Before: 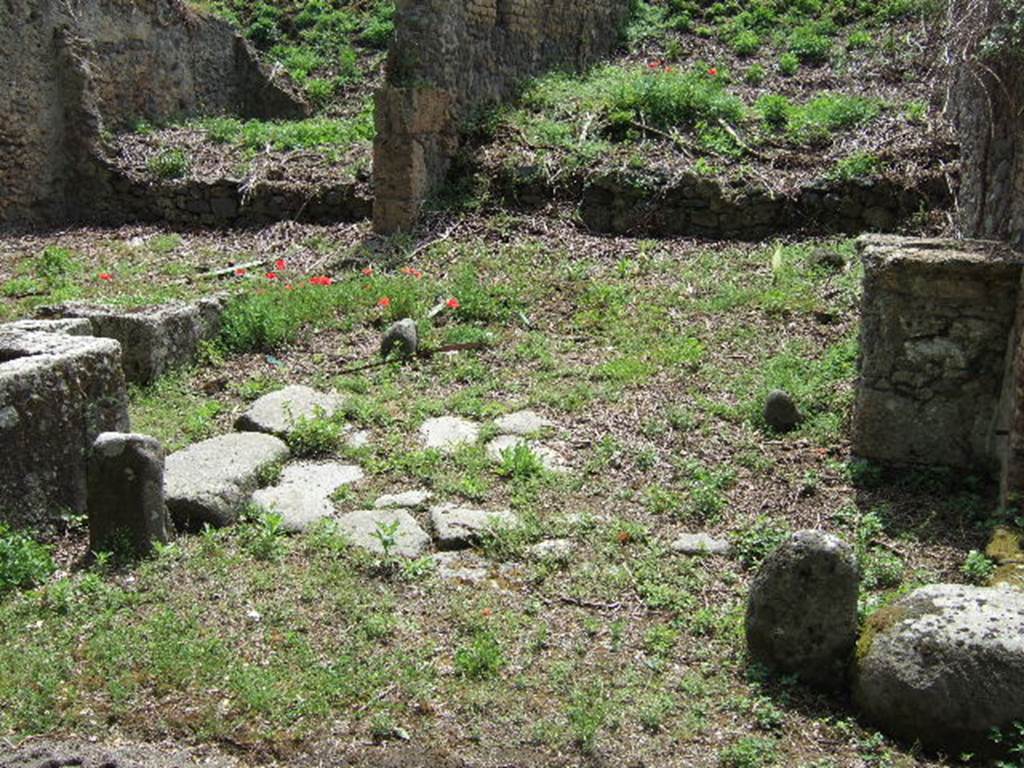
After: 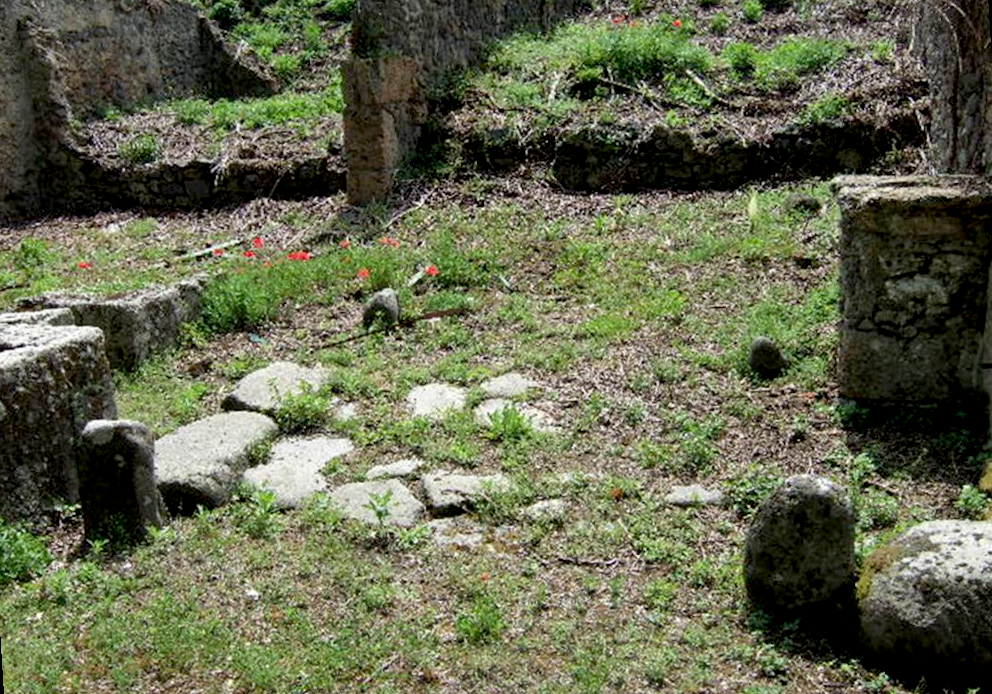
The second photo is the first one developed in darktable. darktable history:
rotate and perspective: rotation -3.52°, crop left 0.036, crop right 0.964, crop top 0.081, crop bottom 0.919
shadows and highlights: shadows 37.27, highlights -28.18, soften with gaussian
exposure: black level correction 0.012, compensate highlight preservation false
